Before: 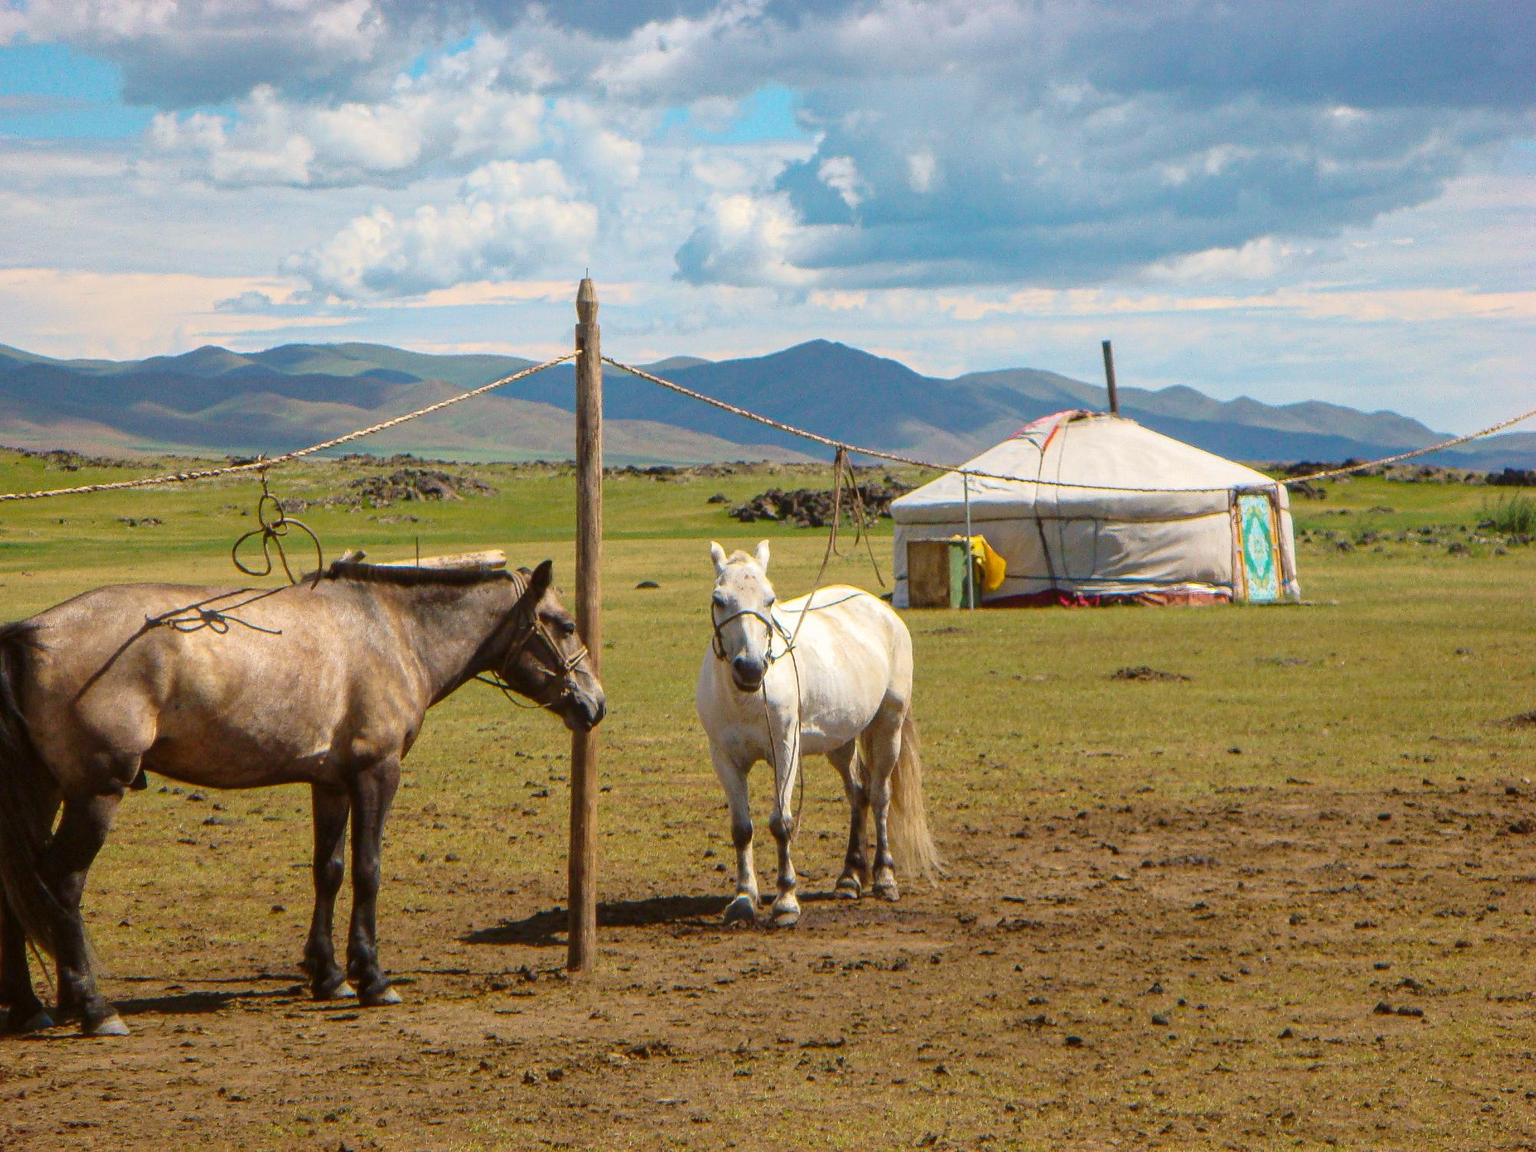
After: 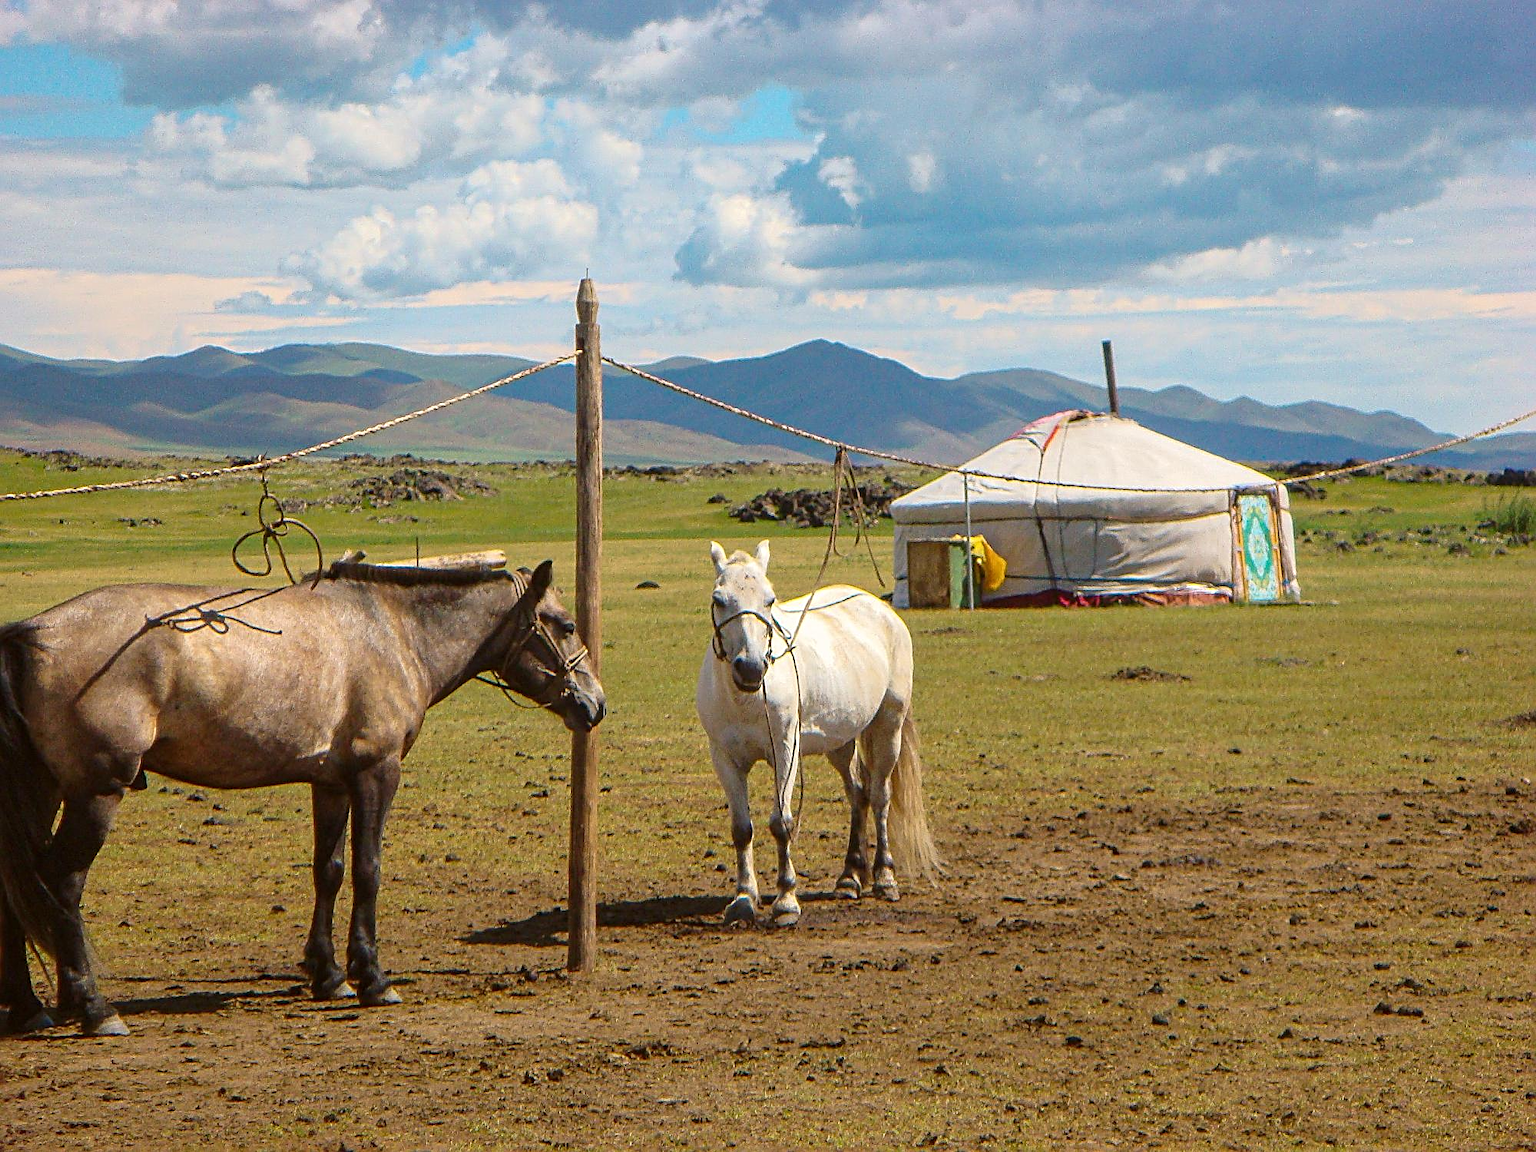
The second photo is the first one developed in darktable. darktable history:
sharpen: radius 2.534, amount 0.622
